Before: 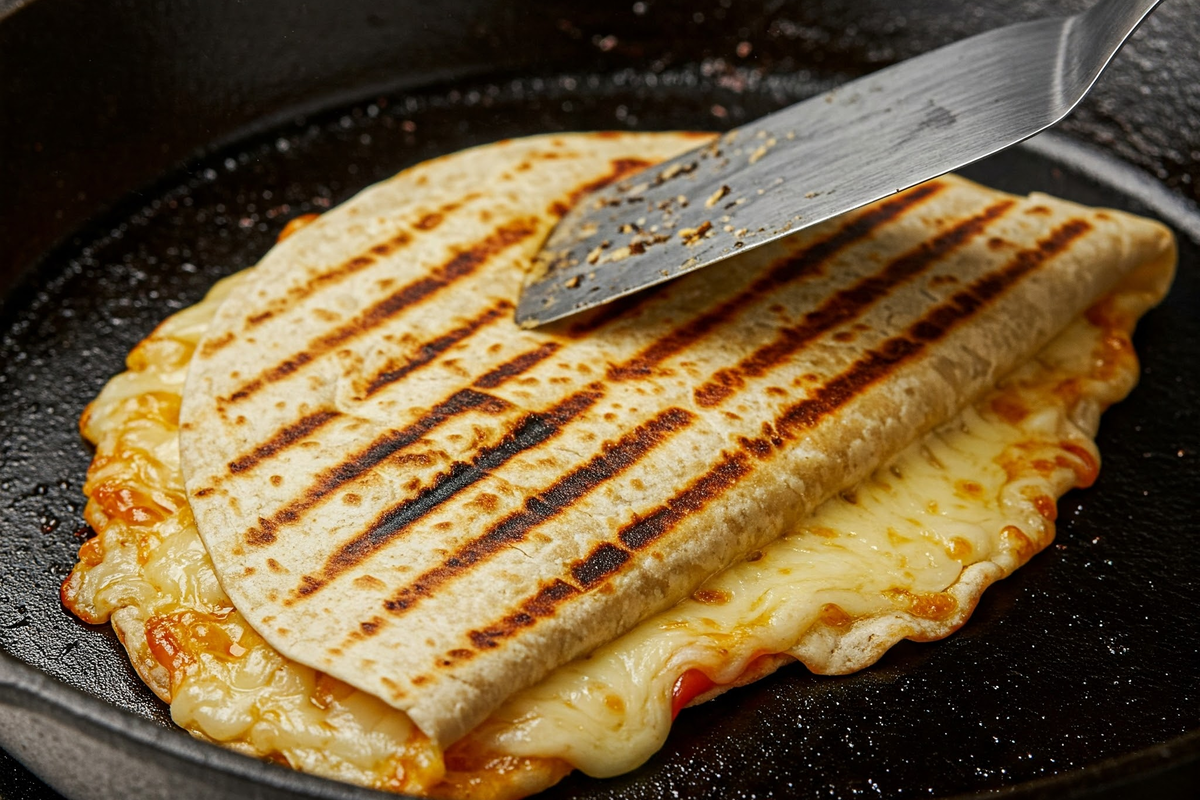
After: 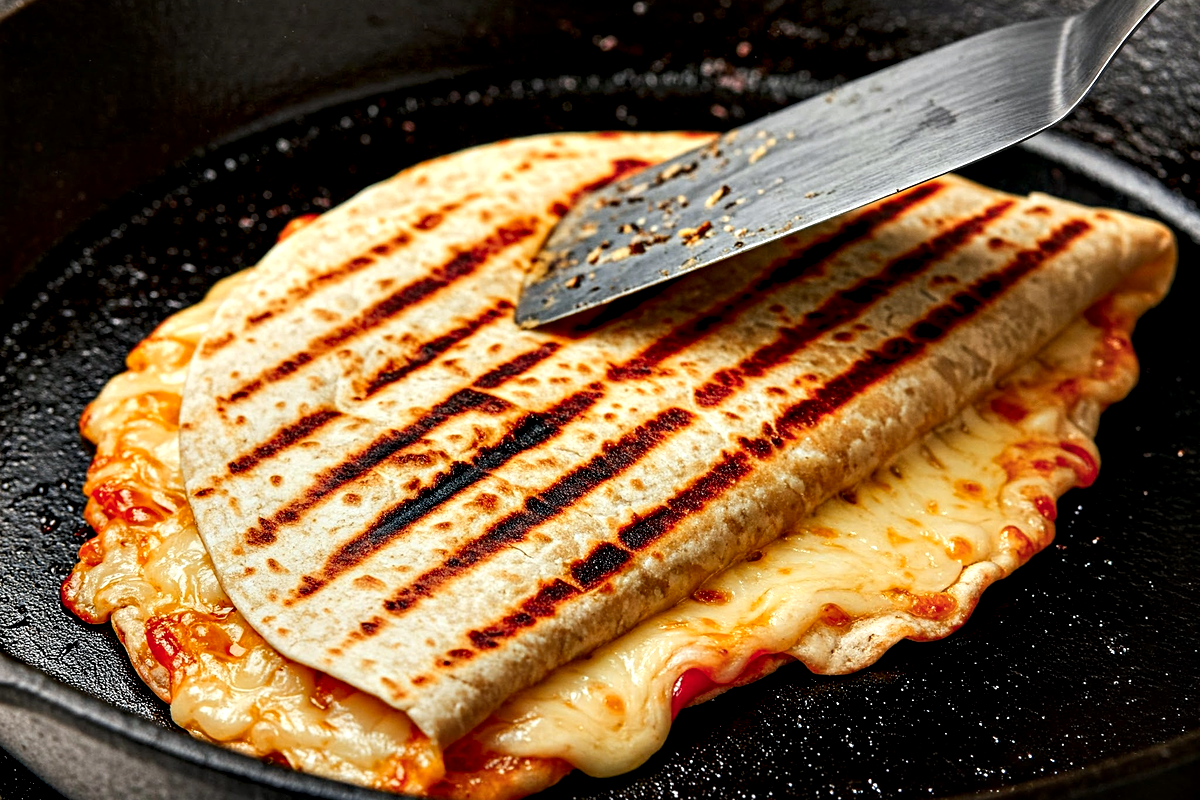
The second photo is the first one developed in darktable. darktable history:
contrast equalizer: y [[0.6 ×6], [0.55 ×6], [0 ×6], [0 ×6], [0 ×6]]
color zones: curves: ch1 [(0.235, 0.558) (0.75, 0.5)]; ch2 [(0.25, 0.462) (0.749, 0.457)]
